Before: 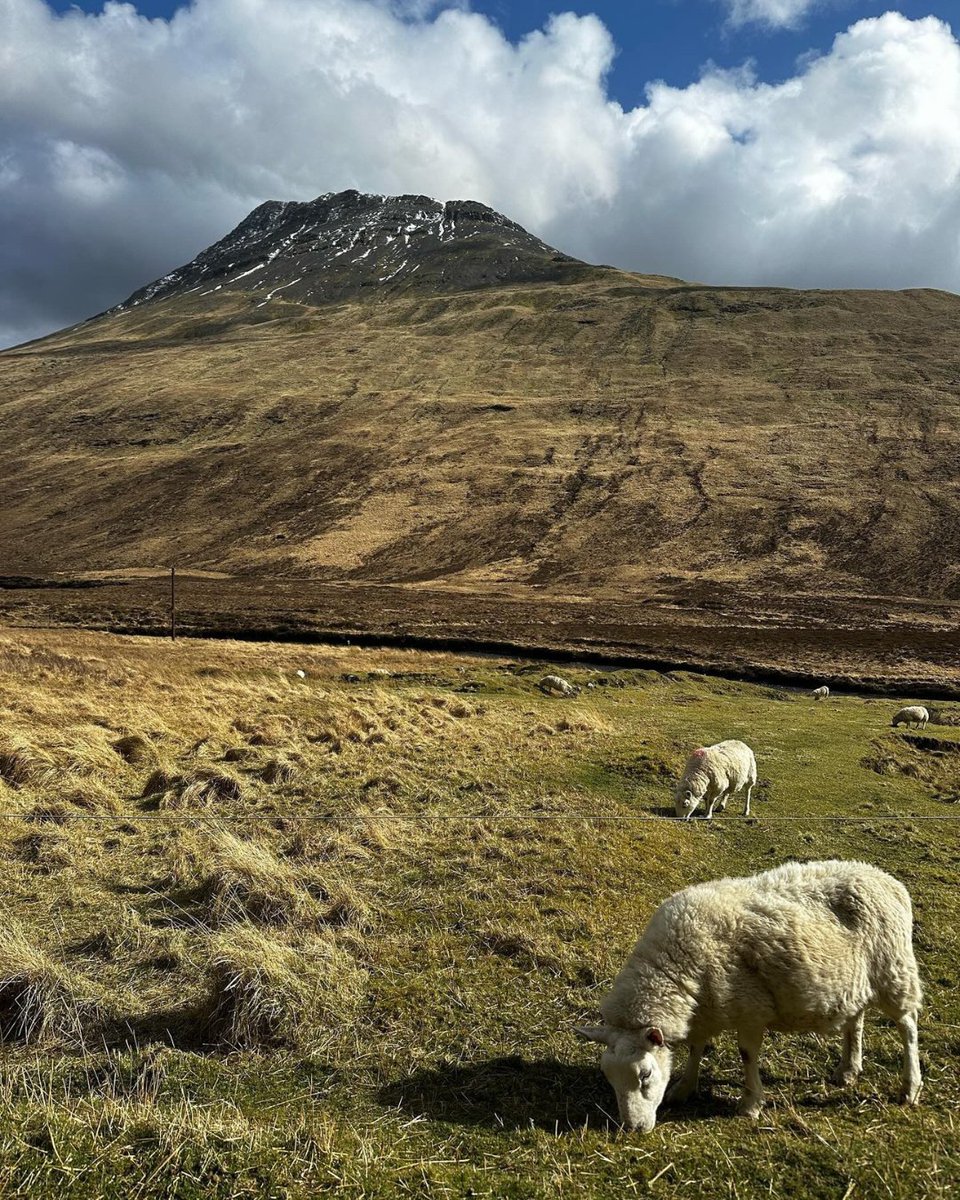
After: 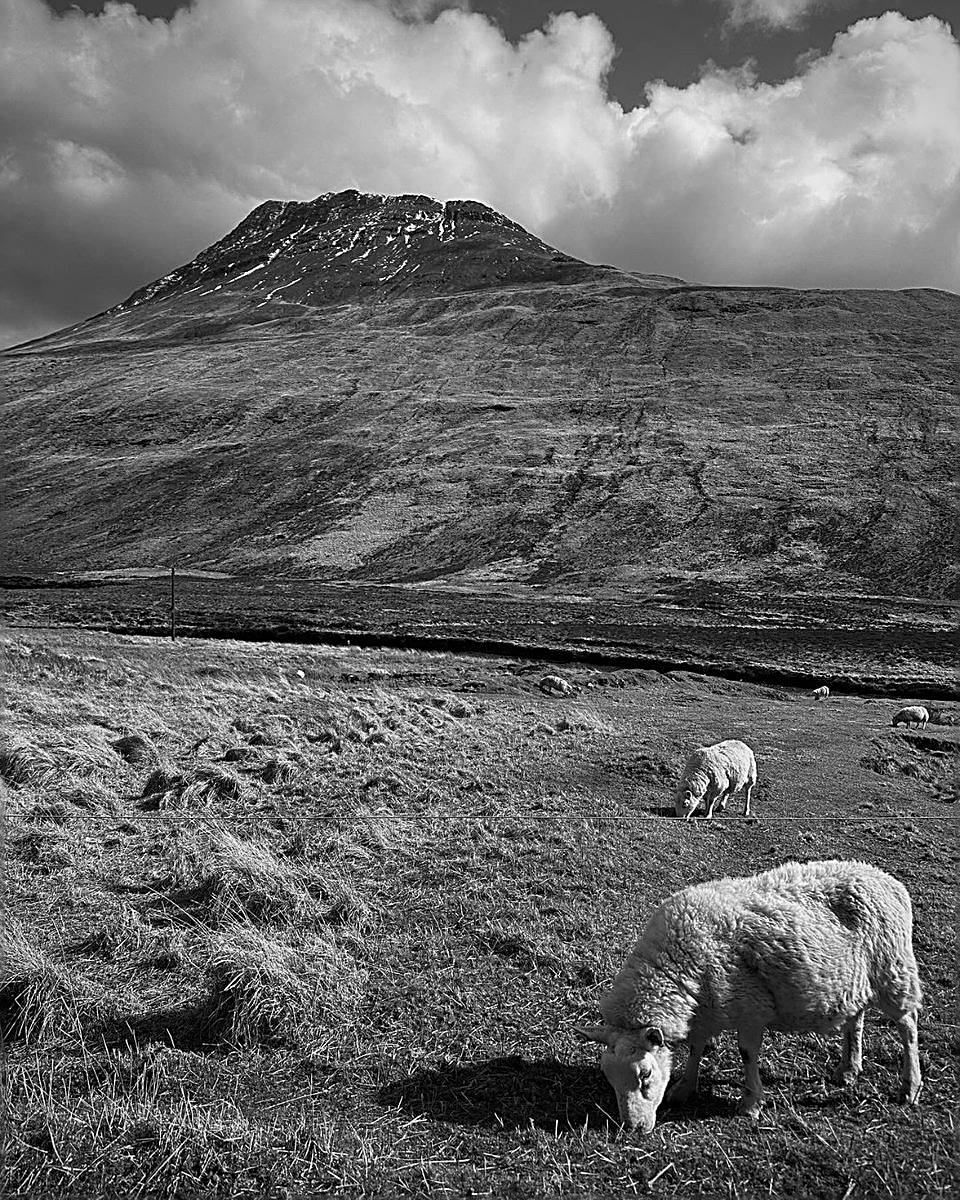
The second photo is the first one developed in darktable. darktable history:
monochrome: a 14.95, b -89.96
vignetting: on, module defaults
tone equalizer: on, module defaults
sharpen: amount 1
